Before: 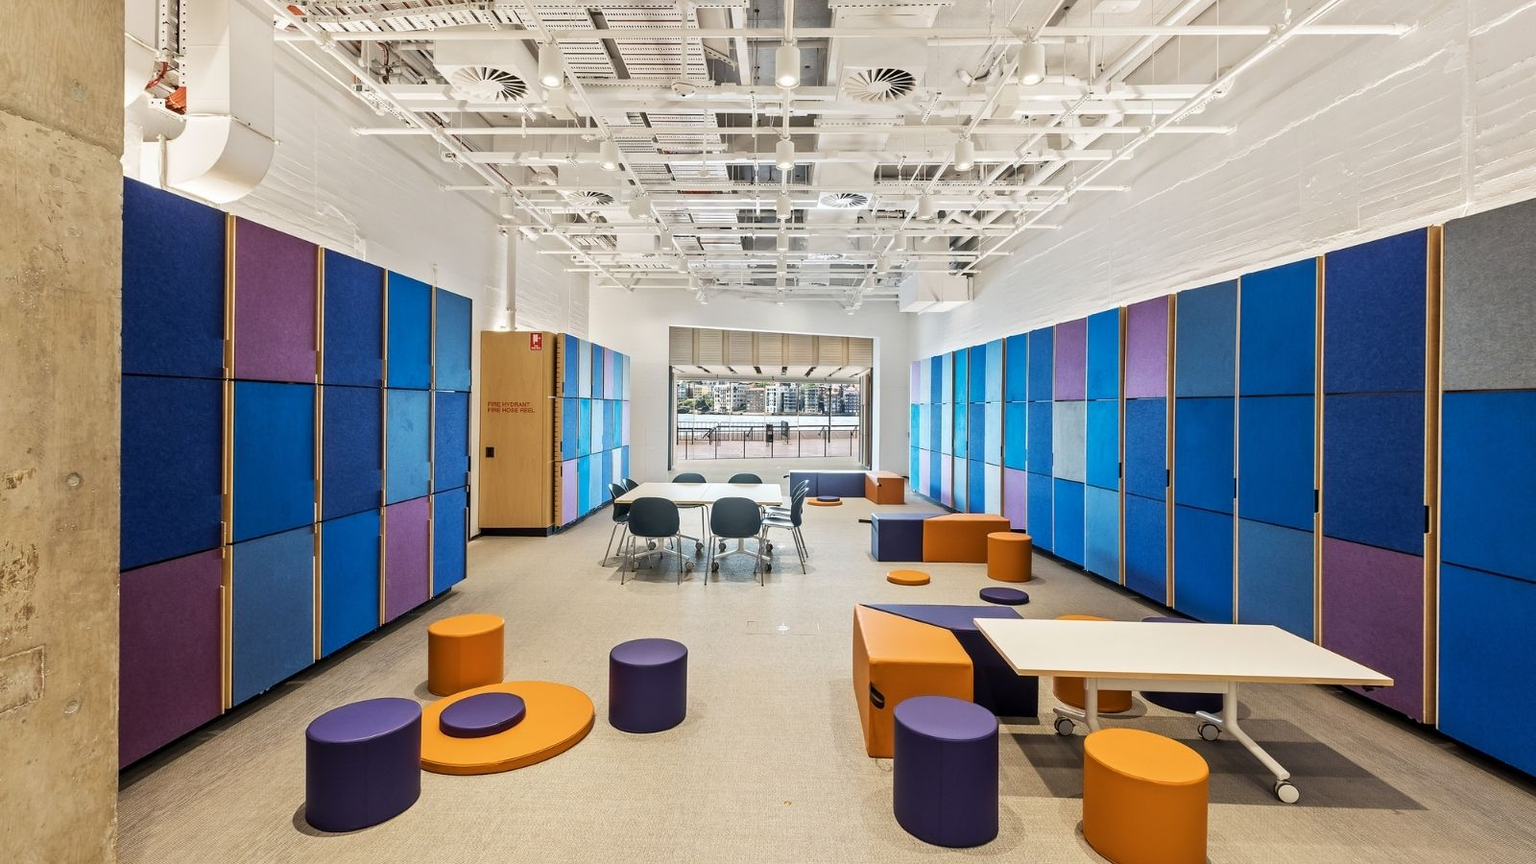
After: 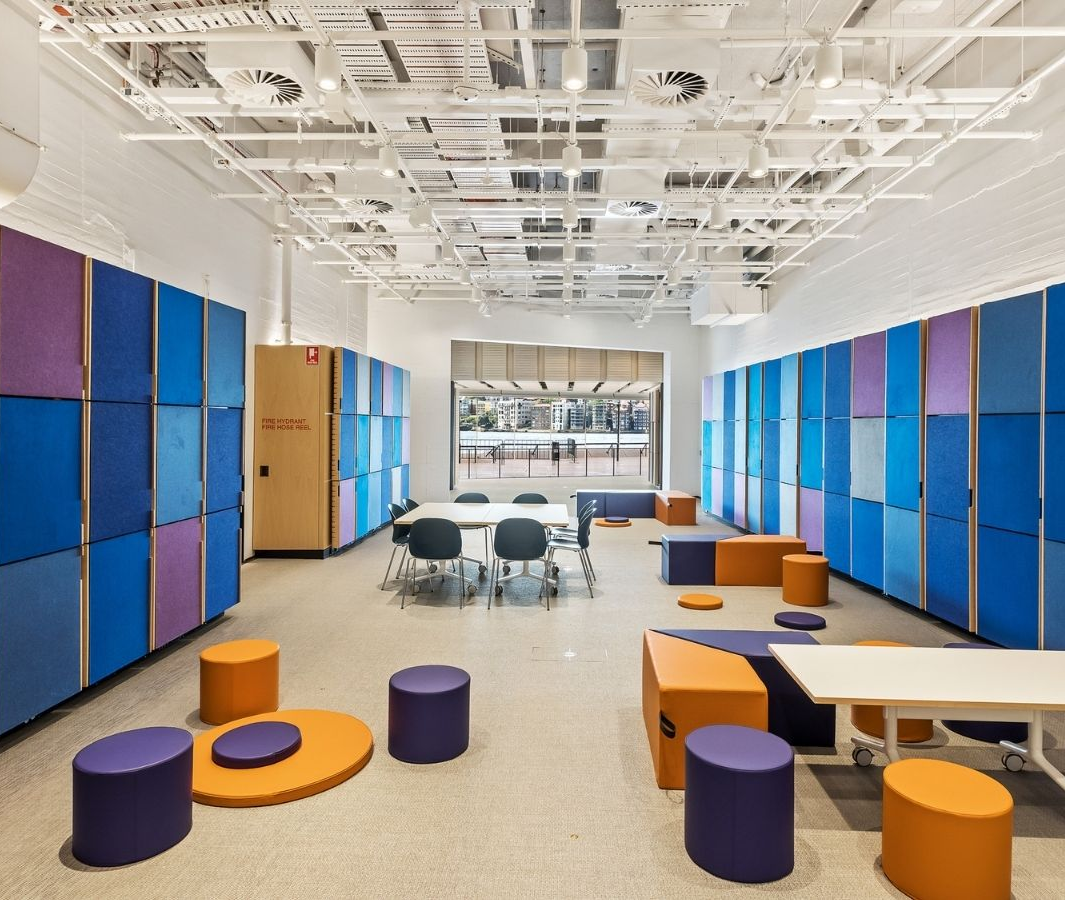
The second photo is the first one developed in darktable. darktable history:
crop and rotate: left 15.418%, right 17.96%
